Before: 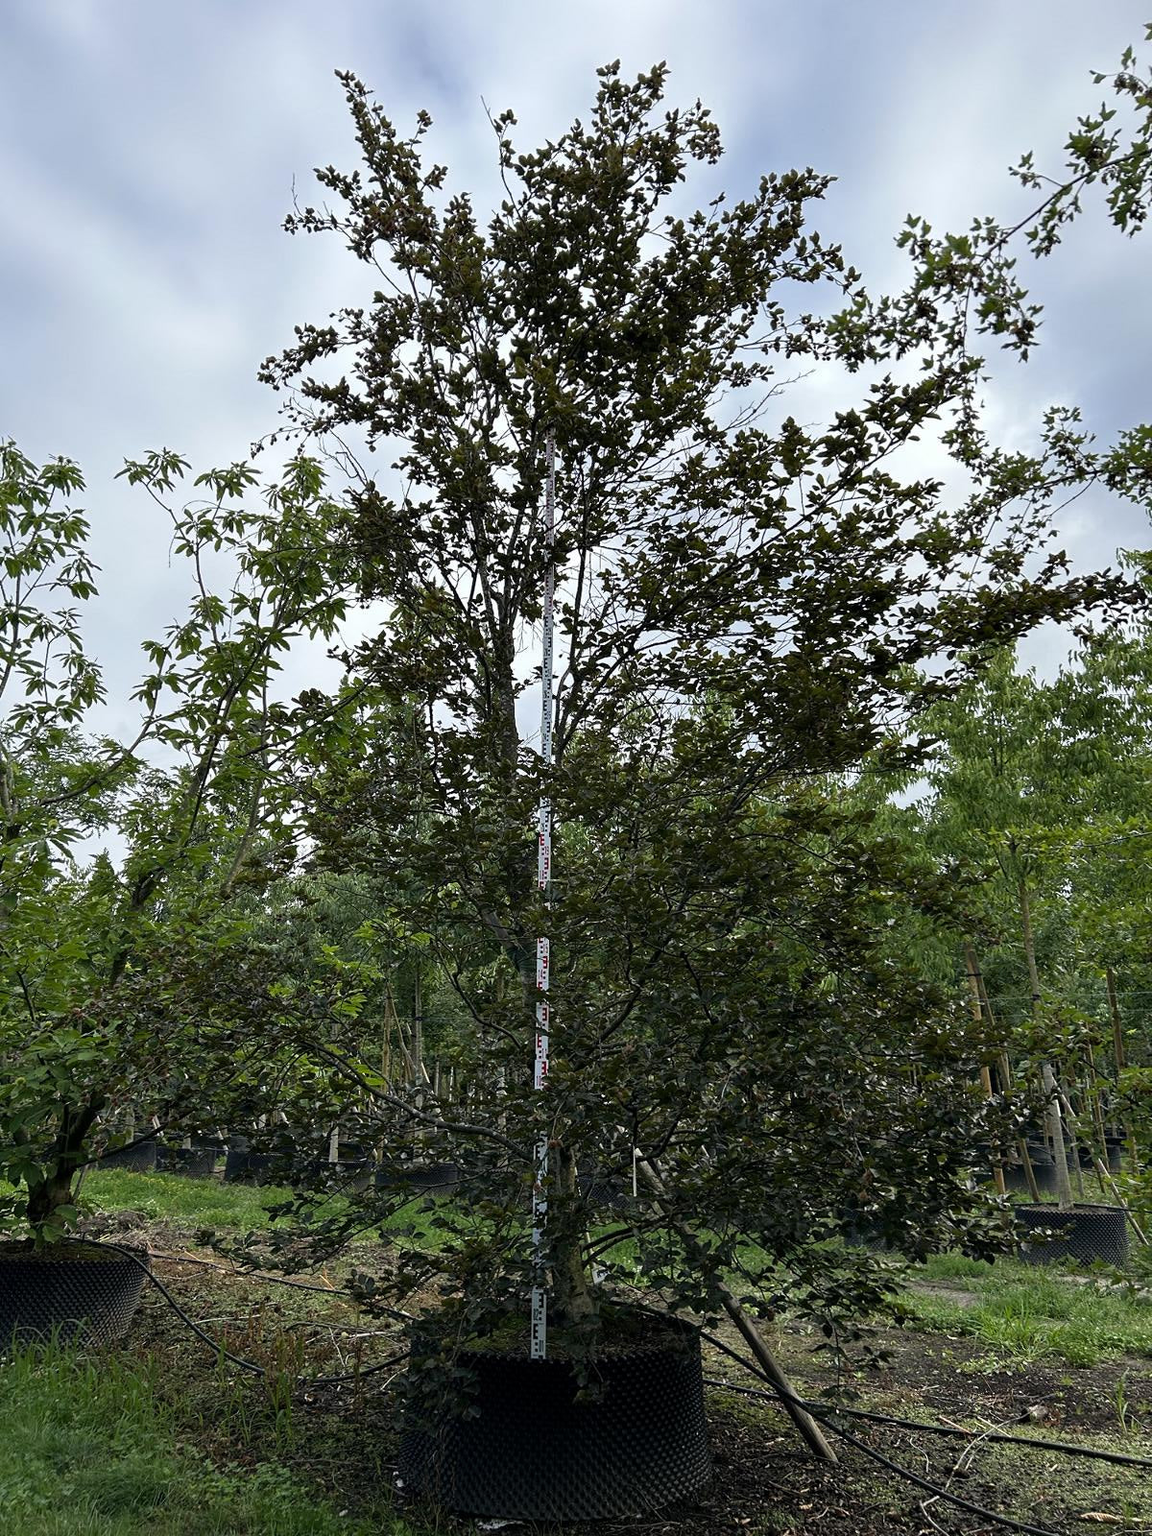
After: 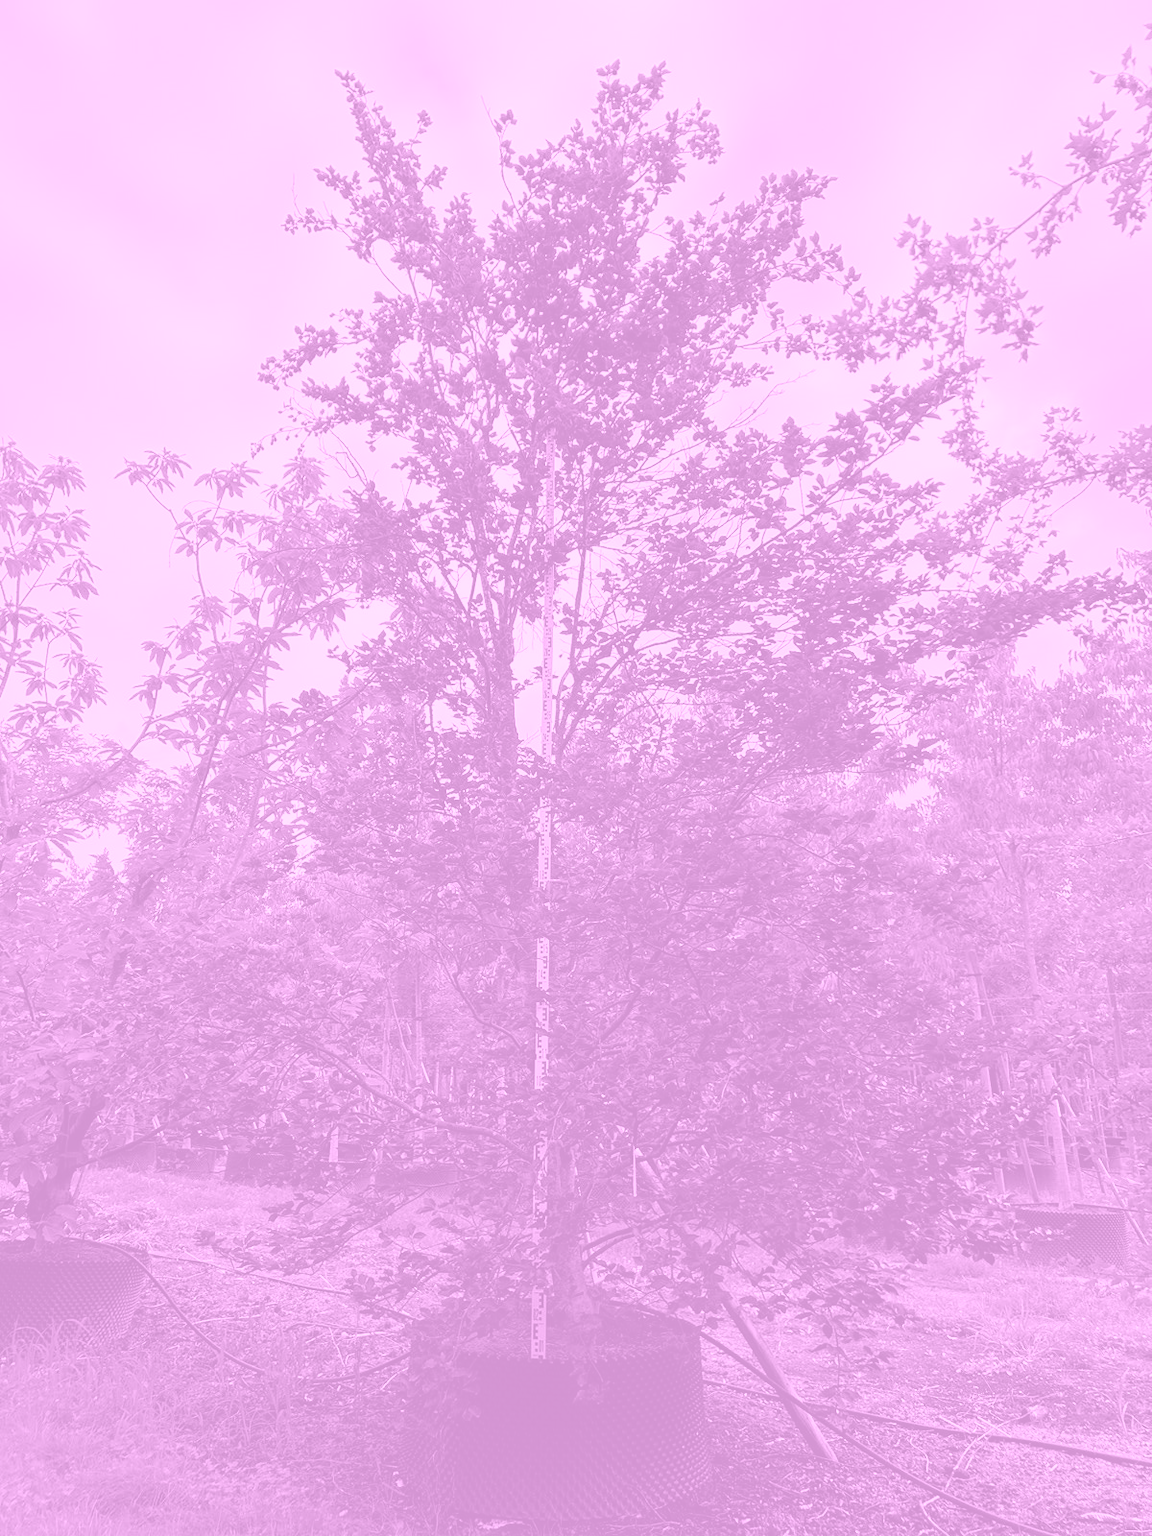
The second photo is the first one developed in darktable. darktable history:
colorize: hue 331.2°, saturation 75%, source mix 30.28%, lightness 70.52%, version 1
contrast brightness saturation: contrast -0.08, brightness -0.04, saturation -0.11
